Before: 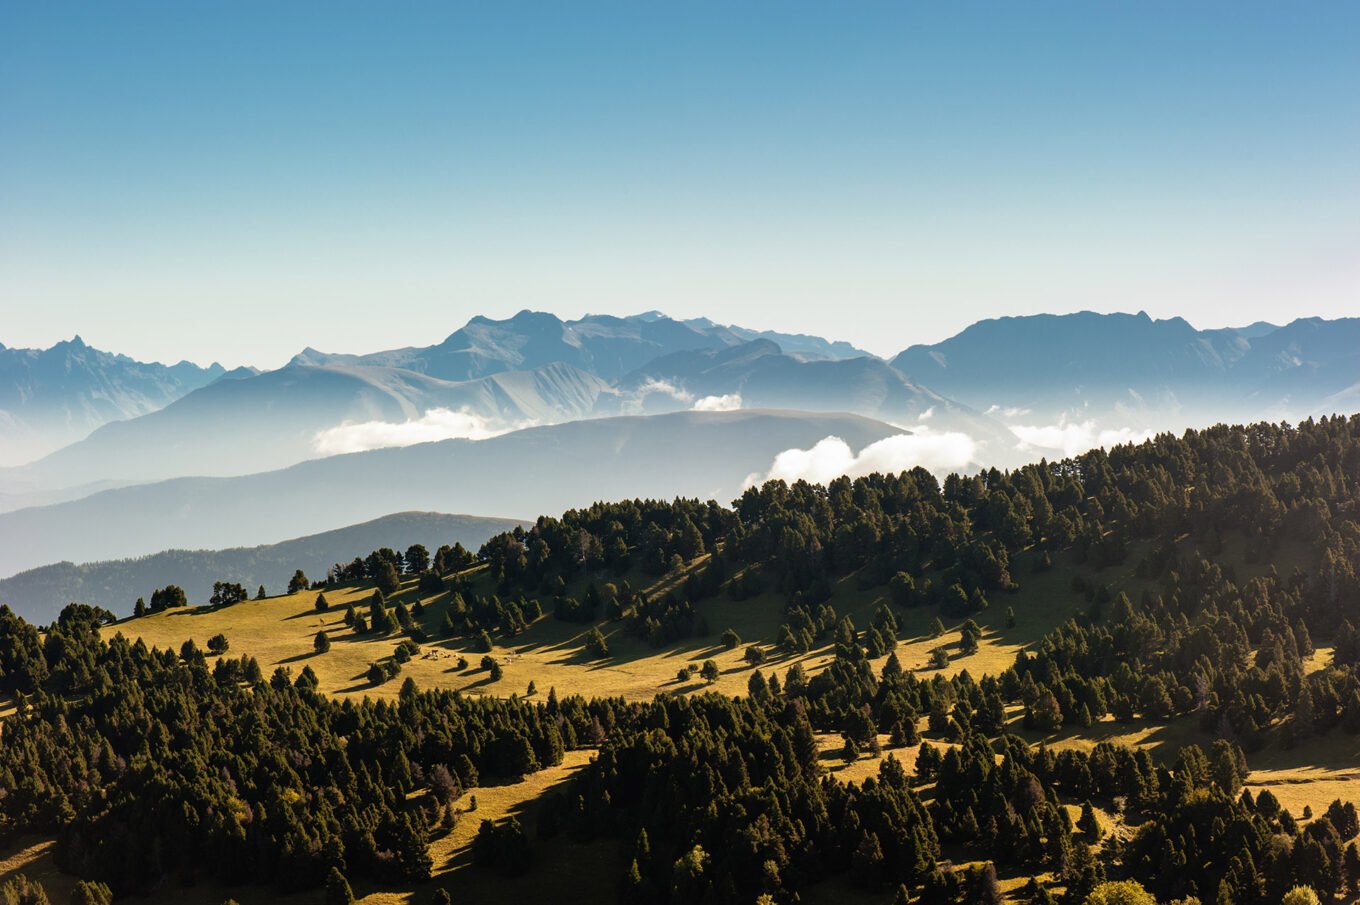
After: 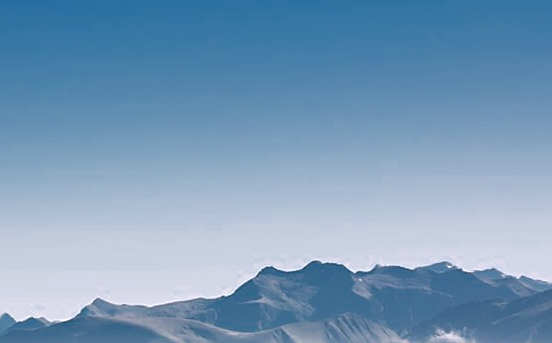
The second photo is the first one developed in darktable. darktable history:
color zones: curves: ch0 [(0, 0.499) (0.143, 0.5) (0.286, 0.5) (0.429, 0.476) (0.571, 0.284) (0.714, 0.243) (0.857, 0.449) (1, 0.499)]; ch1 [(0, 0.532) (0.143, 0.645) (0.286, 0.696) (0.429, 0.211) (0.571, 0.504) (0.714, 0.493) (0.857, 0.495) (1, 0.532)]; ch2 [(0, 0.5) (0.143, 0.5) (0.286, 0.427) (0.429, 0.324) (0.571, 0.5) (0.714, 0.5) (0.857, 0.5) (1, 0.5)]
crop: left 15.452%, top 5.459%, right 43.956%, bottom 56.62%
sharpen: radius 1.685, amount 1.294
white balance: red 1.004, blue 1.096
